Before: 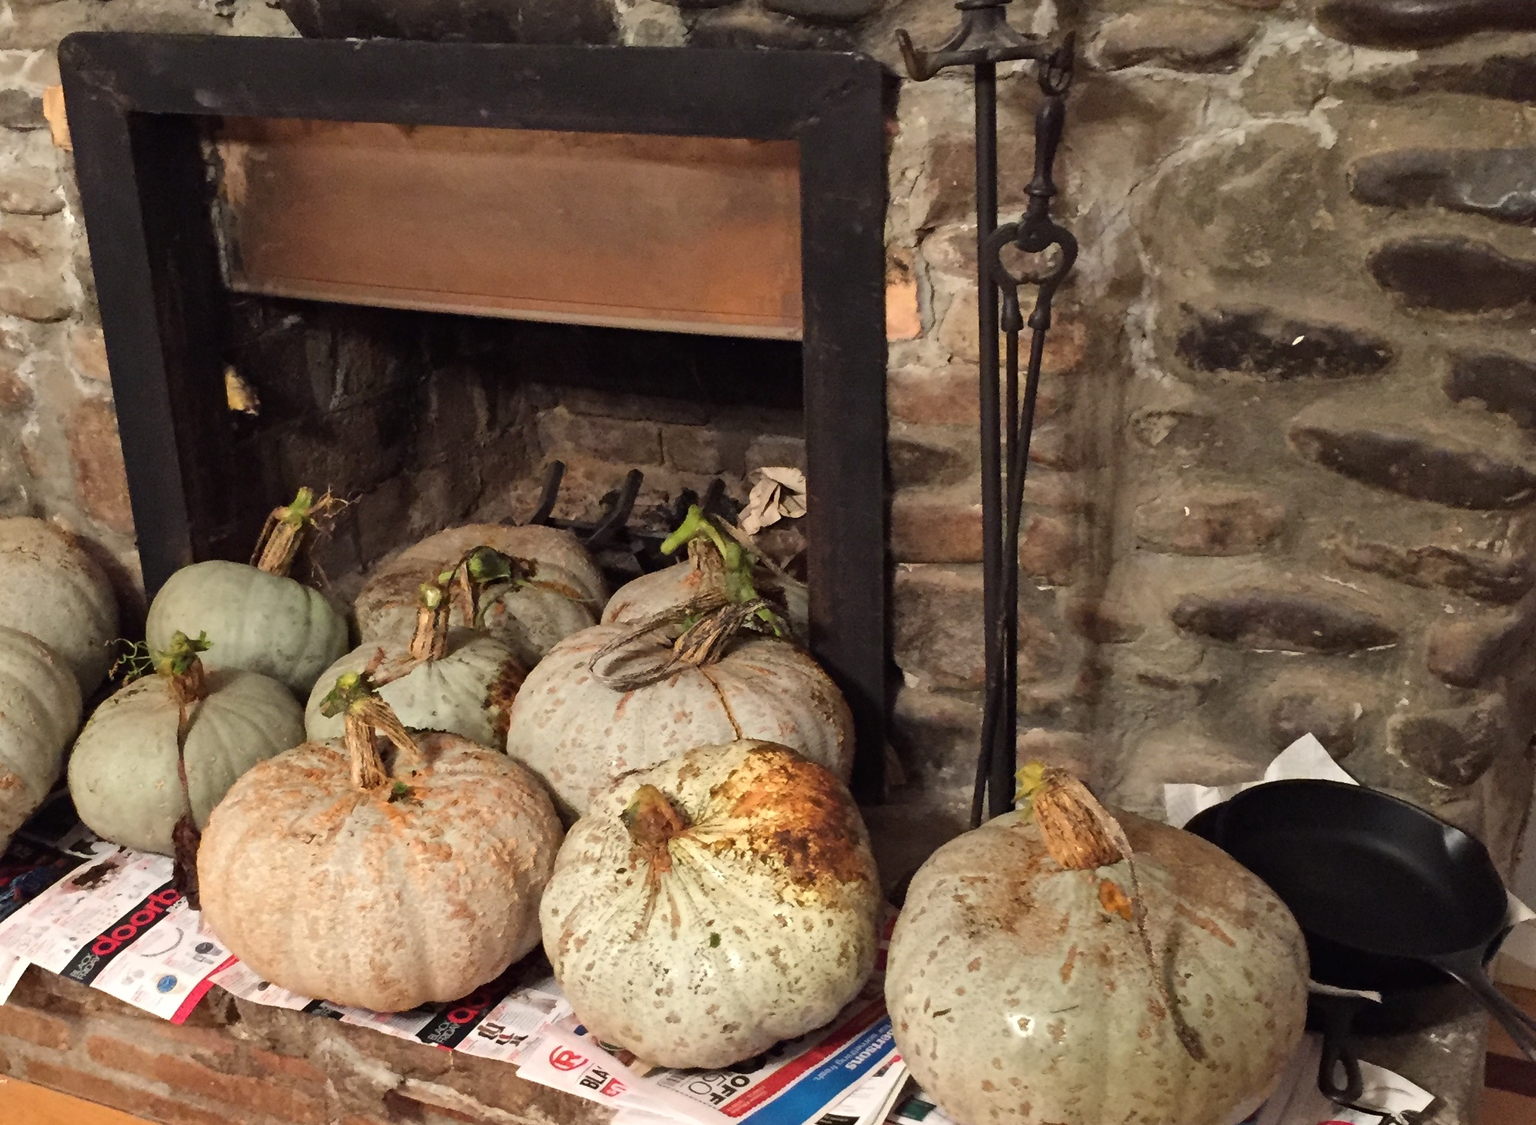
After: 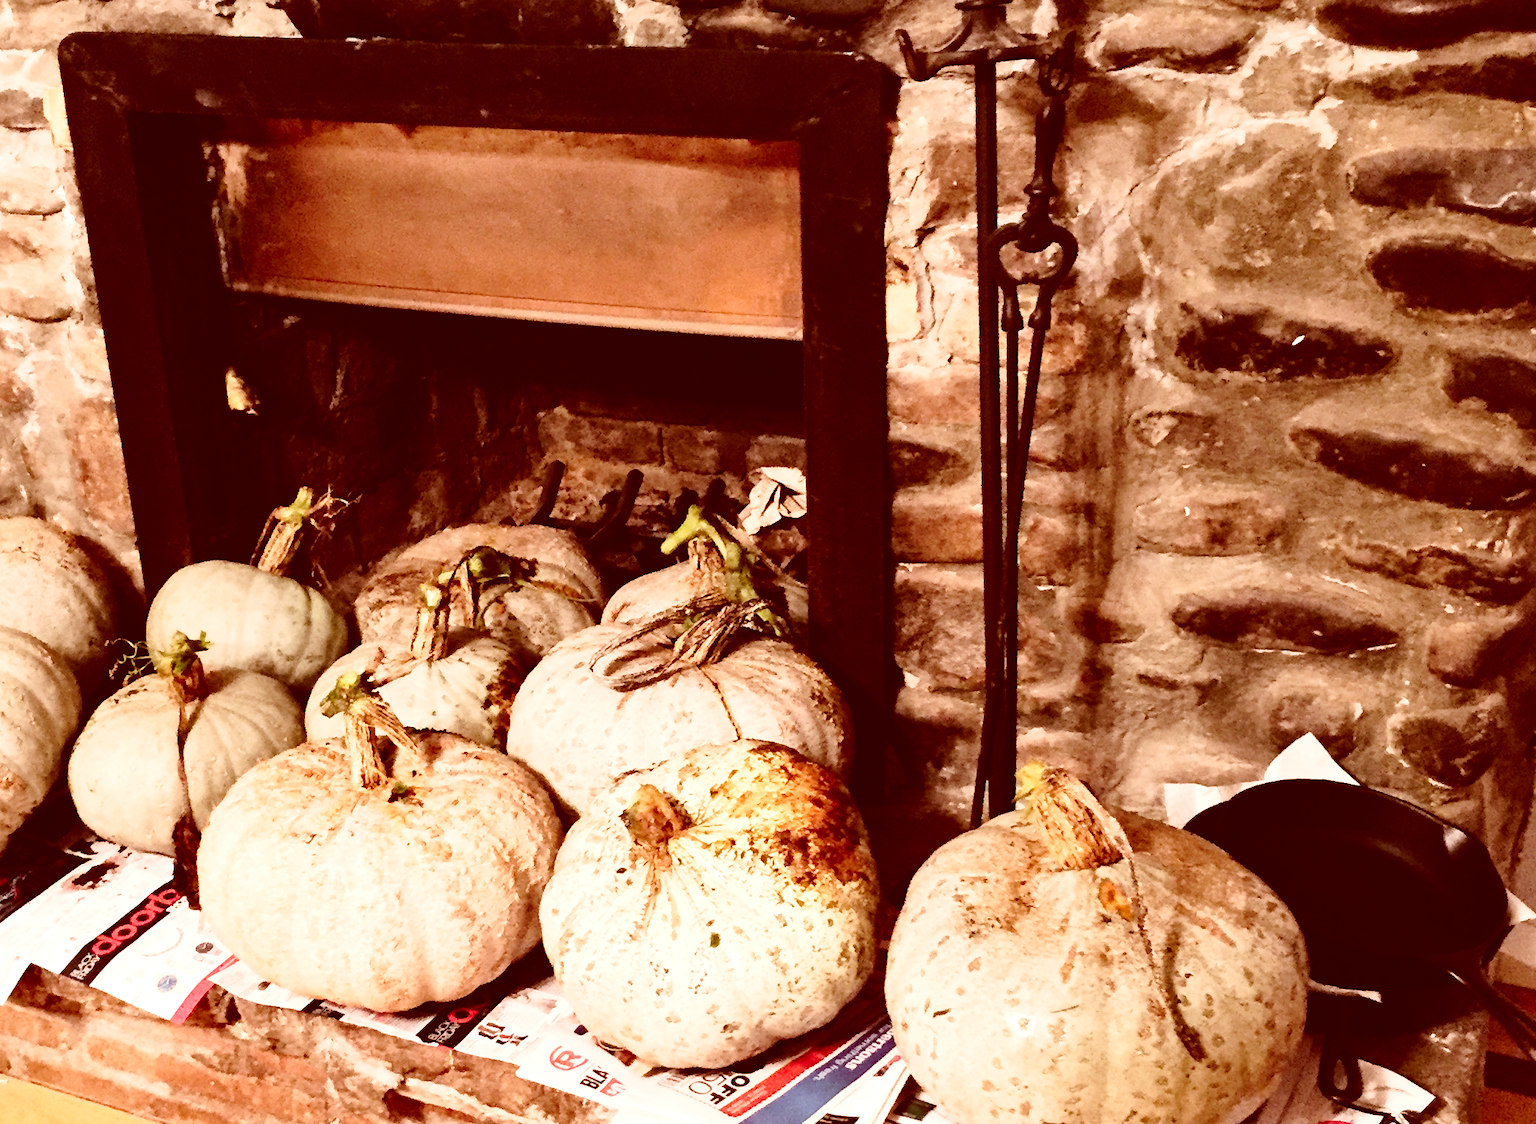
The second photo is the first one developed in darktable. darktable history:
base curve: curves: ch0 [(0, 0) (0.028, 0.03) (0.121, 0.232) (0.46, 0.748) (0.859, 0.968) (1, 1)], preserve colors none
color correction: highlights a* 9.03, highlights b* 8.71, shadows a* 40, shadows b* 40, saturation 0.8
tone equalizer: -8 EV -0.75 EV, -7 EV -0.7 EV, -6 EV -0.6 EV, -5 EV -0.4 EV, -3 EV 0.4 EV, -2 EV 0.6 EV, -1 EV 0.7 EV, +0 EV 0.75 EV, edges refinement/feathering 500, mask exposure compensation -1.57 EV, preserve details no
